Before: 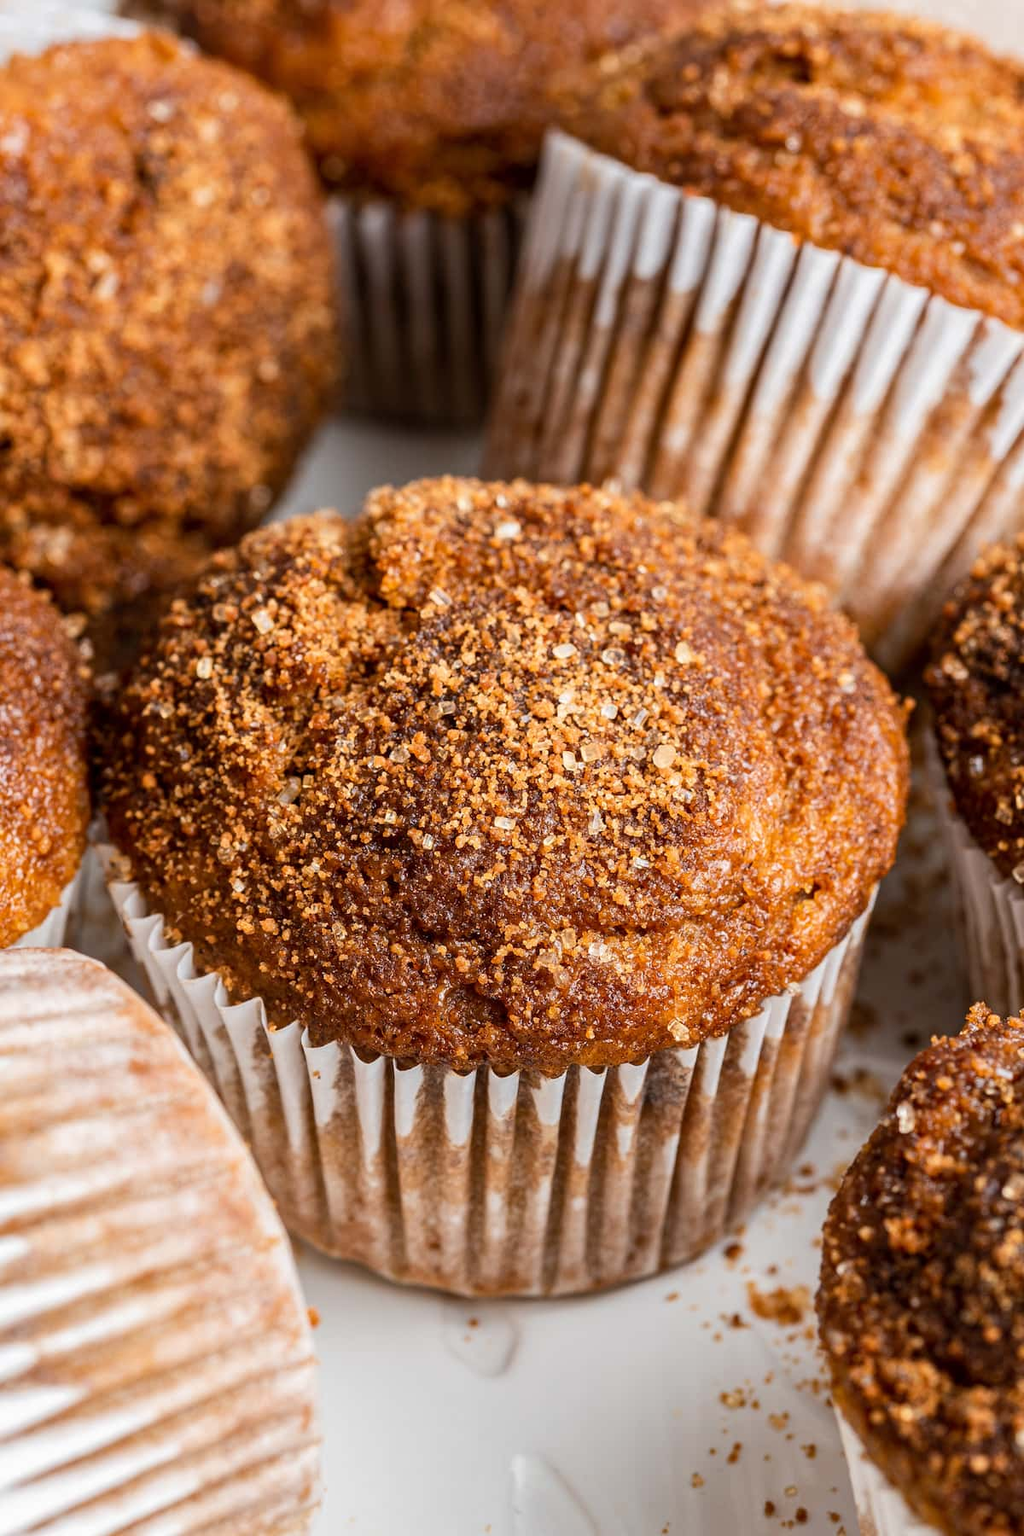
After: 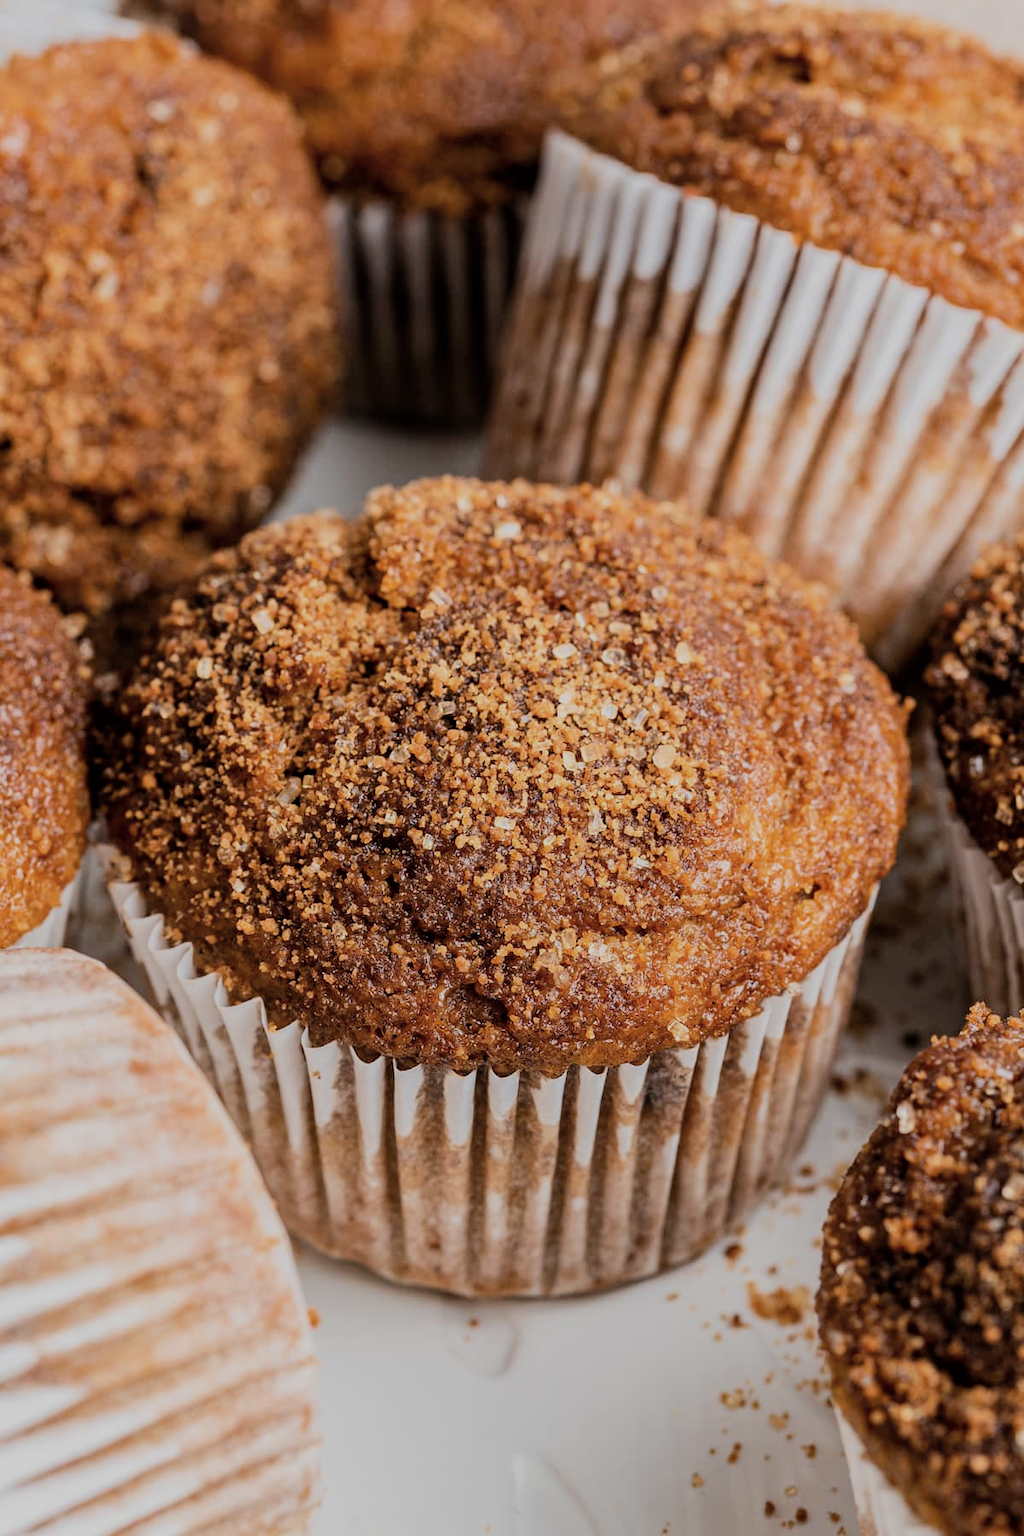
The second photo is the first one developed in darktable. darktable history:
filmic rgb: black relative exposure -7.15 EV, white relative exposure 5.36 EV, hardness 3.02, color science v6 (2022)
contrast brightness saturation: saturation -0.17
